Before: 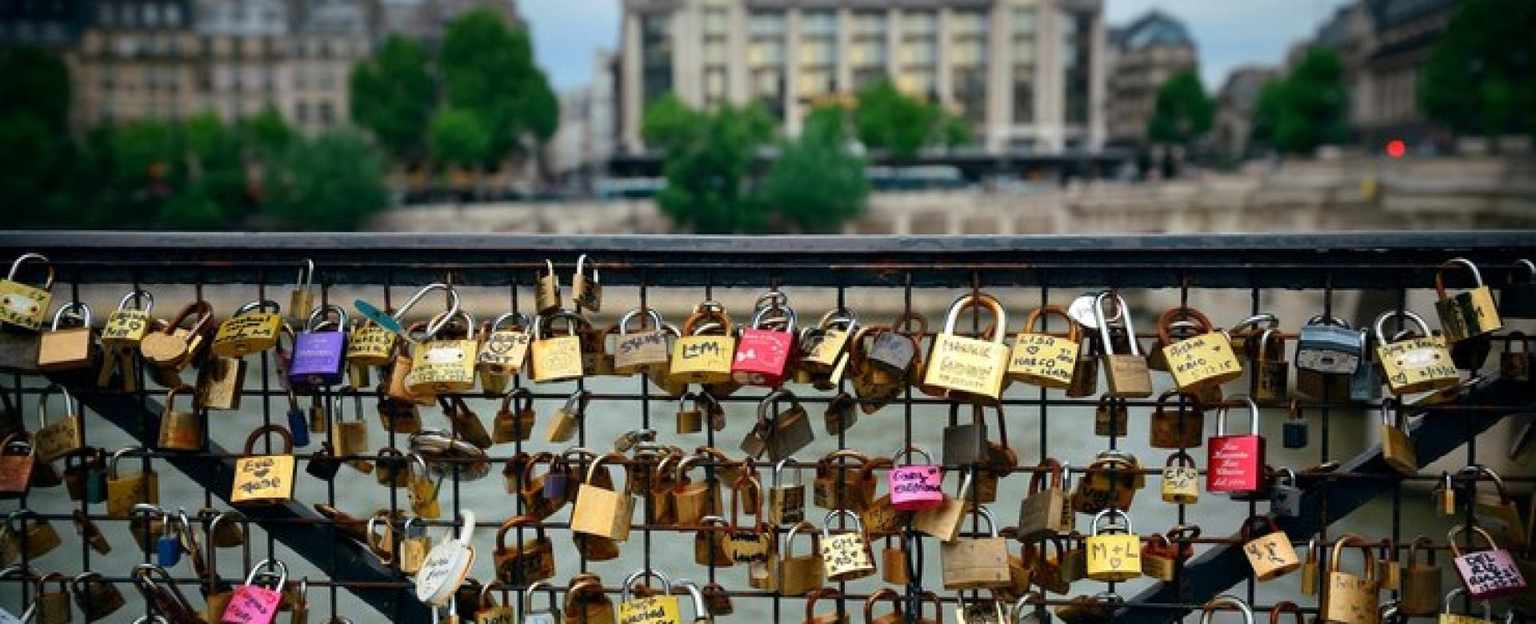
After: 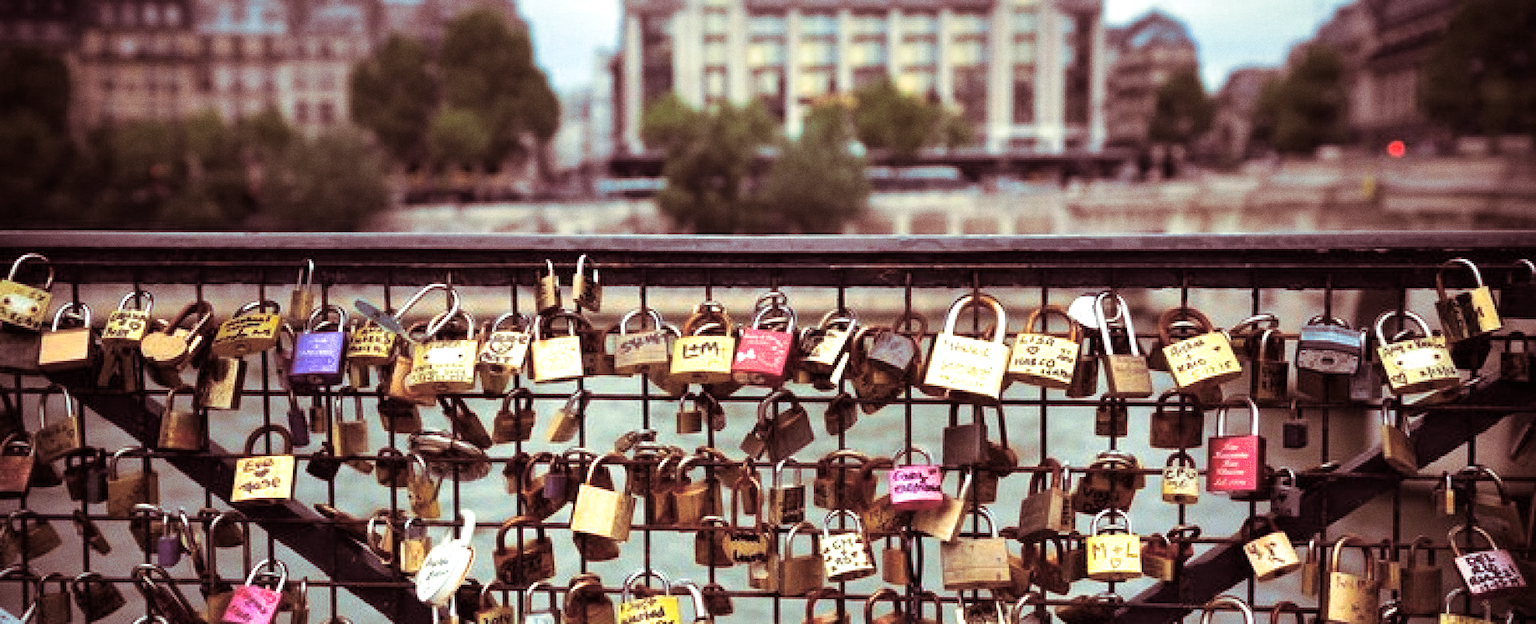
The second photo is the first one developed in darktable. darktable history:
grain: coarseness 0.09 ISO
split-toning: compress 20%
exposure: black level correction 0, exposure 0.7 EV, compensate exposure bias true, compensate highlight preservation false
